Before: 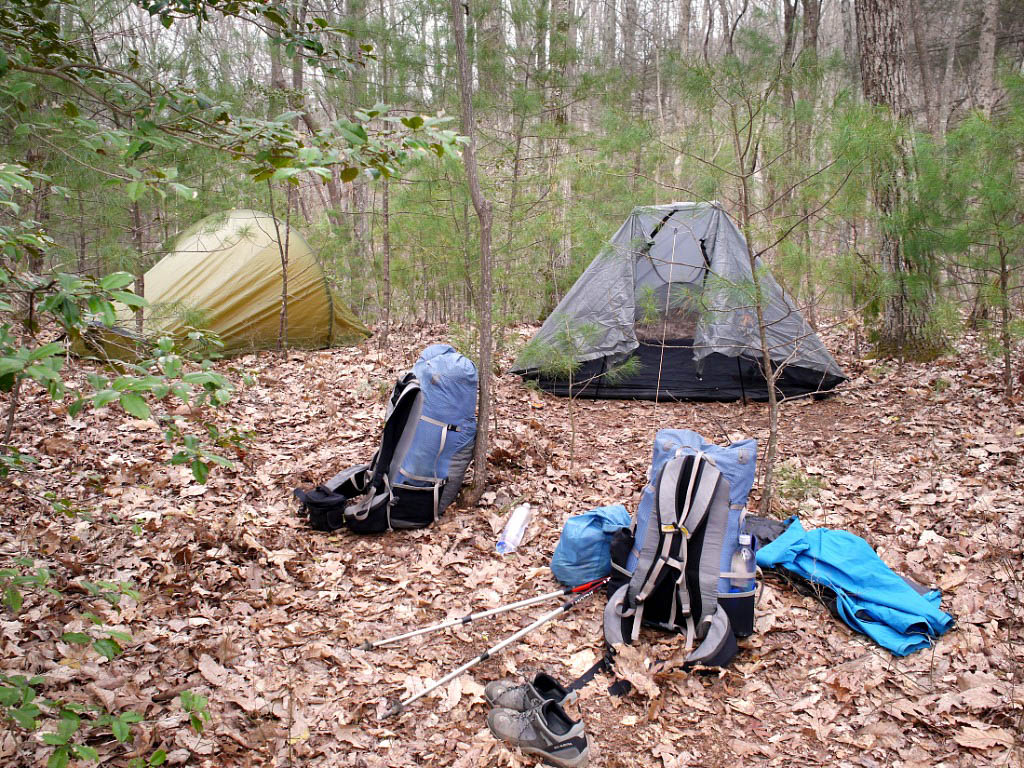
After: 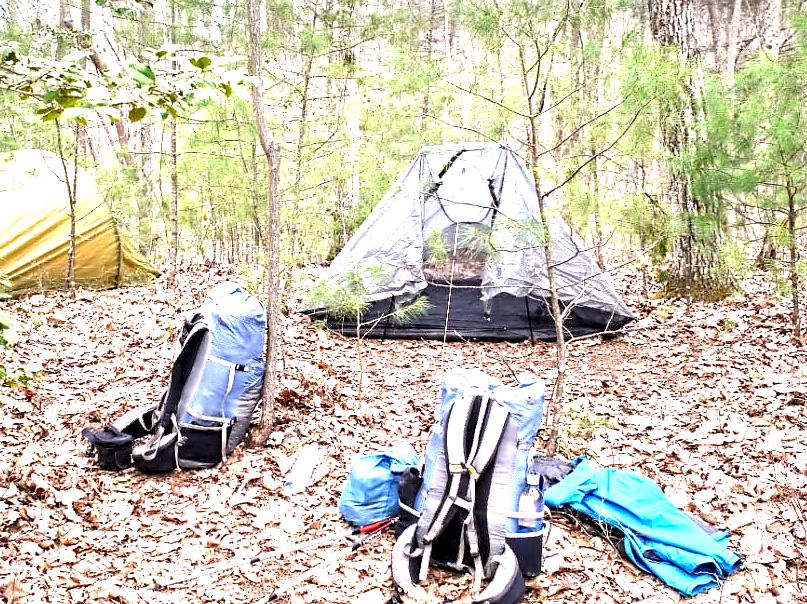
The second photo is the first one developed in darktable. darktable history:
exposure: black level correction 0, exposure 1.675 EV, compensate exposure bias true, compensate highlight preservation false
crop and rotate: left 20.74%, top 7.912%, right 0.375%, bottom 13.378%
contrast equalizer: octaves 7, y [[0.5, 0.542, 0.583, 0.625, 0.667, 0.708], [0.5 ×6], [0.5 ×6], [0, 0.033, 0.067, 0.1, 0.133, 0.167], [0, 0.05, 0.1, 0.15, 0.2, 0.25]]
